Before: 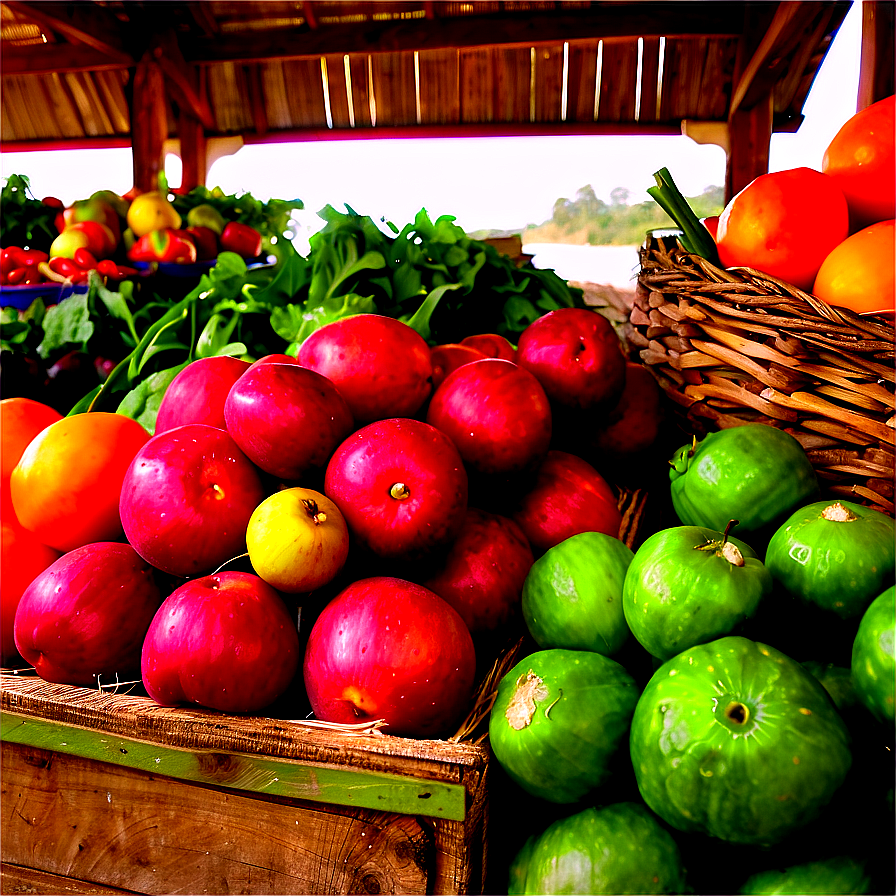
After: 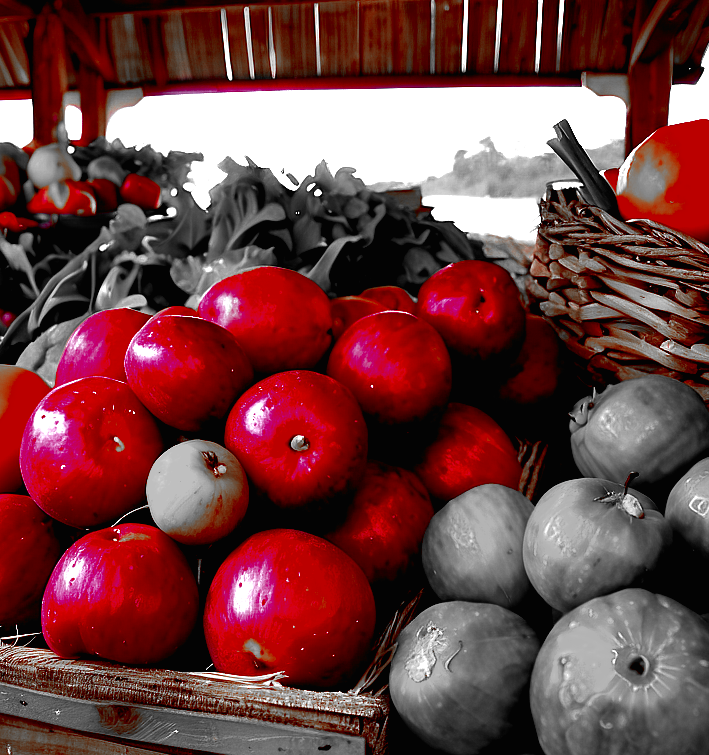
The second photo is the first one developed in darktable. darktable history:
crop: left 11.225%, top 5.381%, right 9.565%, bottom 10.314%
color zones: curves: ch0 [(0, 0.352) (0.143, 0.407) (0.286, 0.386) (0.429, 0.431) (0.571, 0.829) (0.714, 0.853) (0.857, 0.833) (1, 0.352)]; ch1 [(0, 0.604) (0.072, 0.726) (0.096, 0.608) (0.205, 0.007) (0.571, -0.006) (0.839, -0.013) (0.857, -0.012) (1, 0.604)]
color balance: mode lift, gamma, gain (sRGB), lift [0.997, 0.979, 1.021, 1.011], gamma [1, 1.084, 0.916, 0.998], gain [1, 0.87, 1.13, 1.101], contrast 4.55%, contrast fulcrum 38.24%, output saturation 104.09%
